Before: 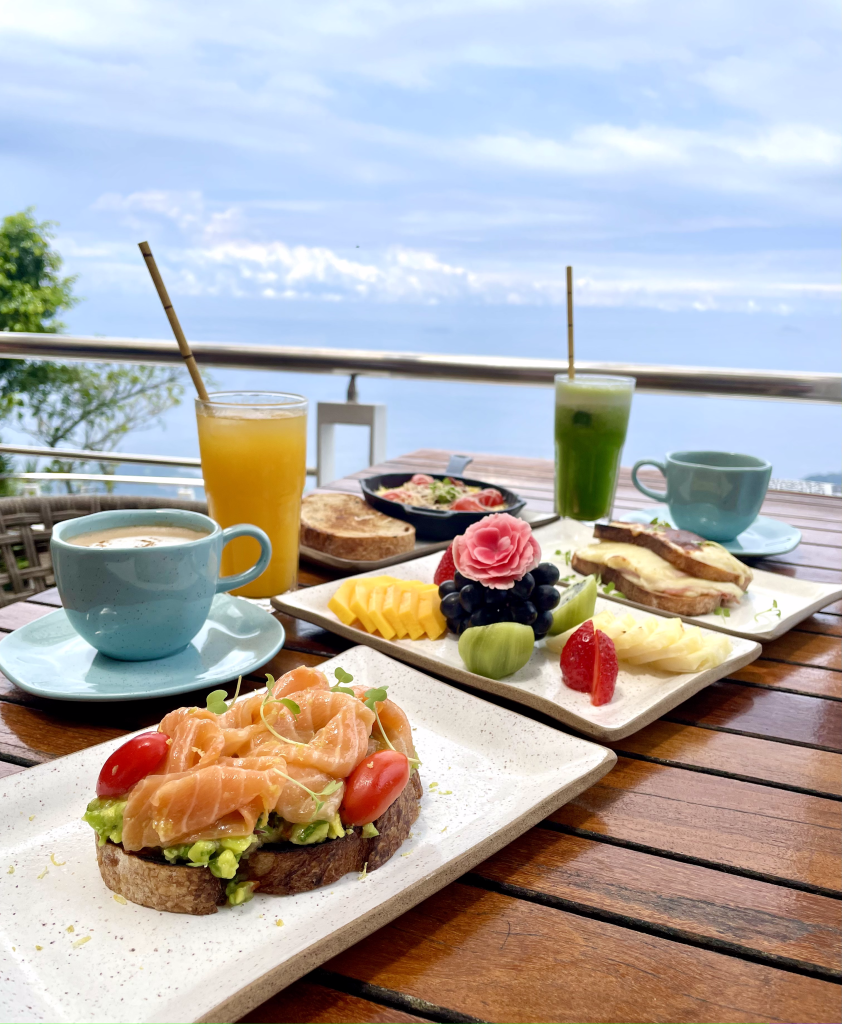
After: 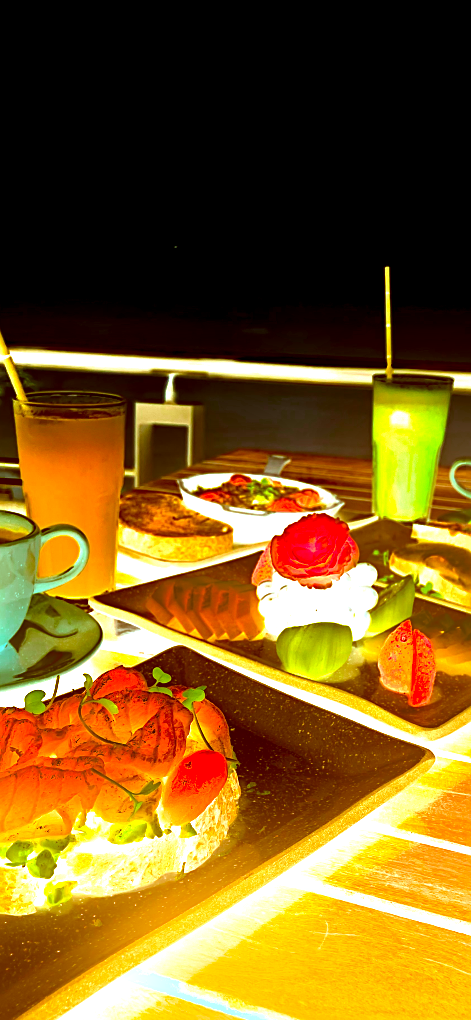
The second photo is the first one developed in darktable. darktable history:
crop: left 21.674%, right 22.086%
sharpen: on, module defaults
contrast brightness saturation: contrast -0.02, brightness -0.01, saturation 0.03
color balance rgb: shadows lift › luminance 0.49%, shadows lift › chroma 6.83%, shadows lift › hue 300.29°, power › hue 208.98°, highlights gain › luminance 20.24%, highlights gain › chroma 2.73%, highlights gain › hue 173.85°, perceptual saturation grading › global saturation 18.05%
exposure: exposure 3 EV, compensate highlight preservation false
color correction: highlights a* 1.83, highlights b* 34.02, shadows a* -36.68, shadows b* -5.48
bloom: threshold 82.5%, strength 16.25%
